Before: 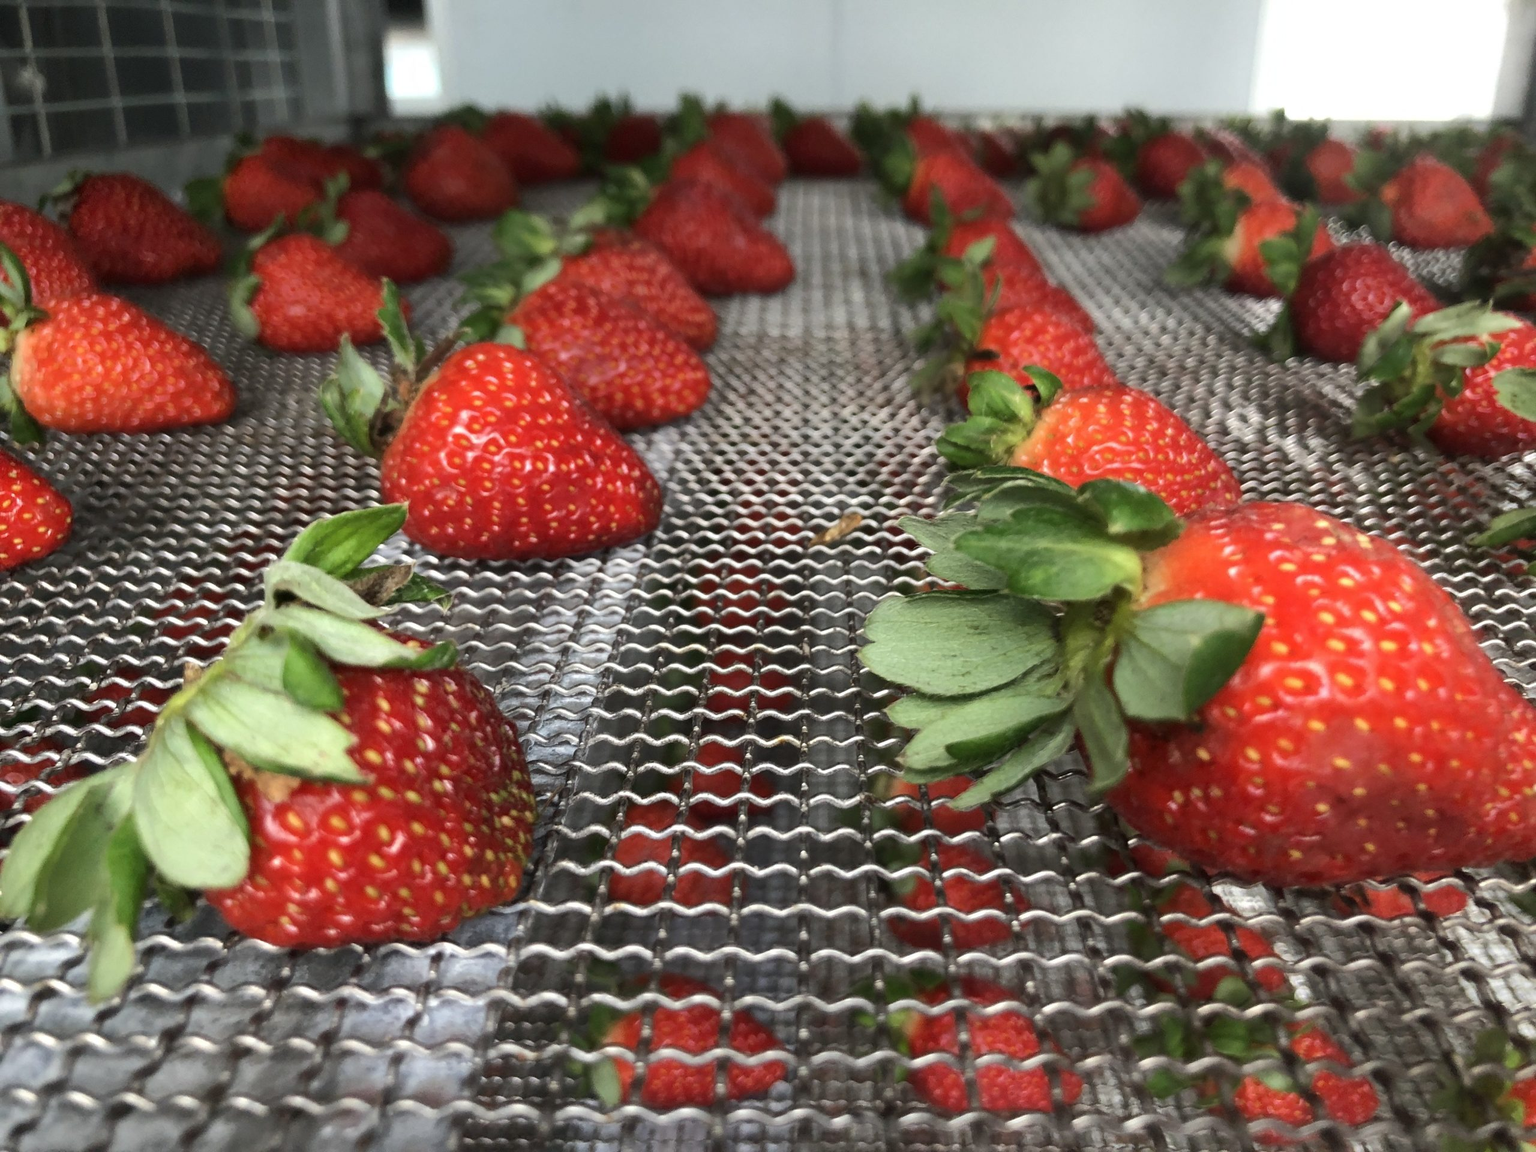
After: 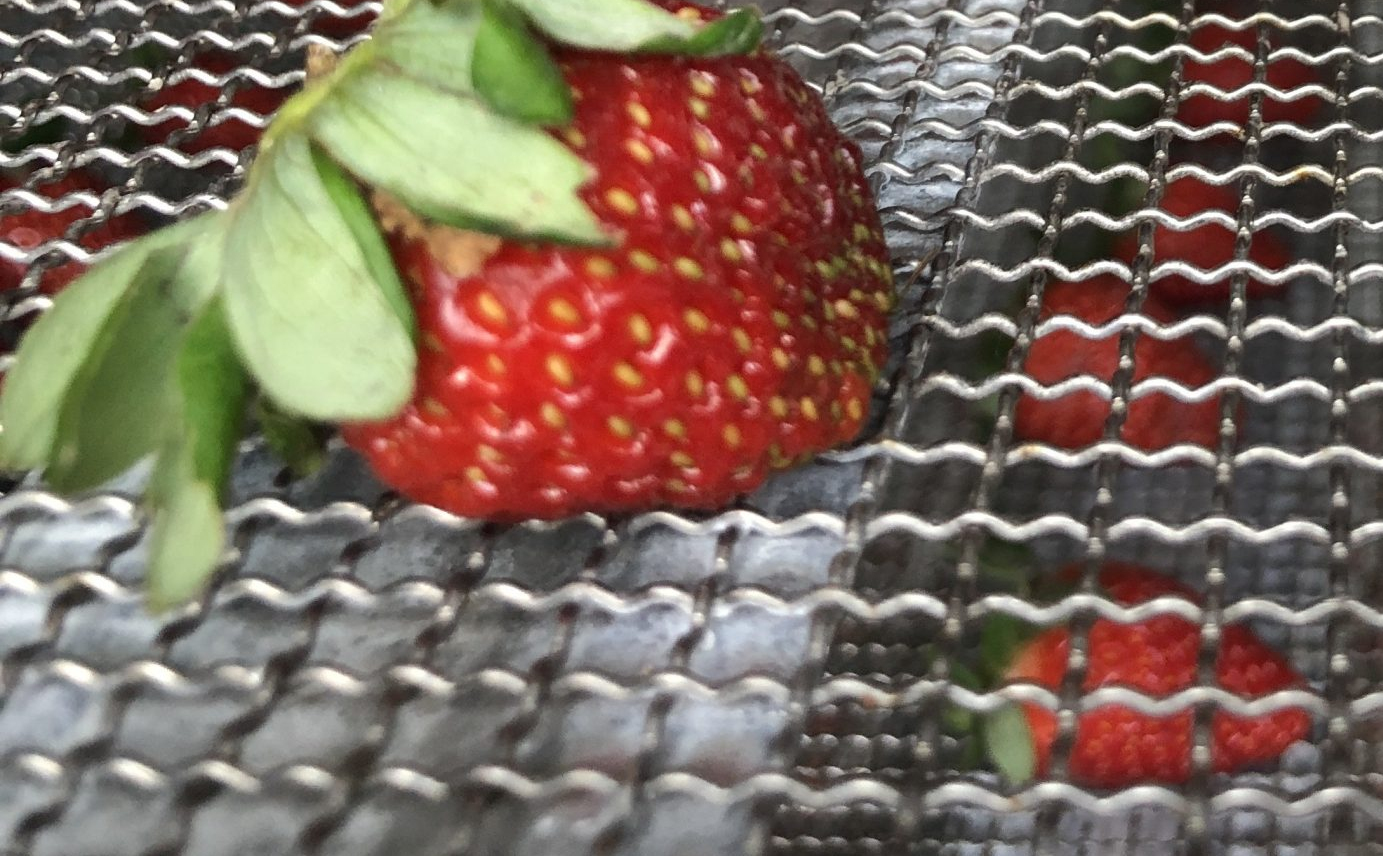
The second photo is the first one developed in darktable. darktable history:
crop and rotate: top 55.213%, right 45.966%, bottom 0.156%
